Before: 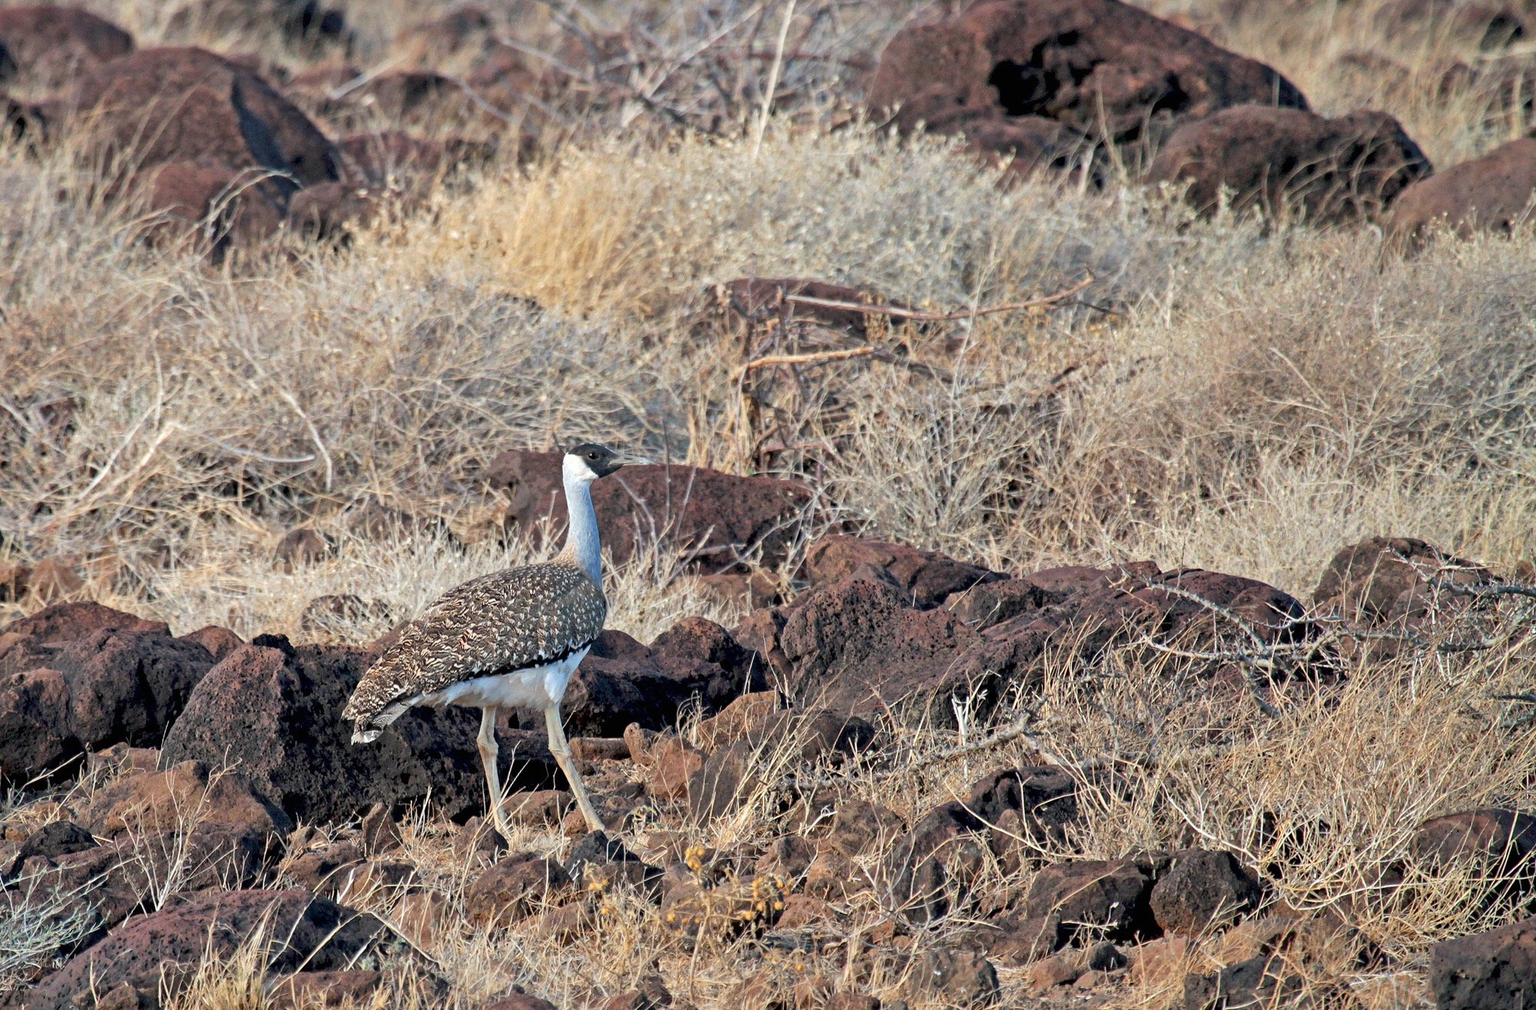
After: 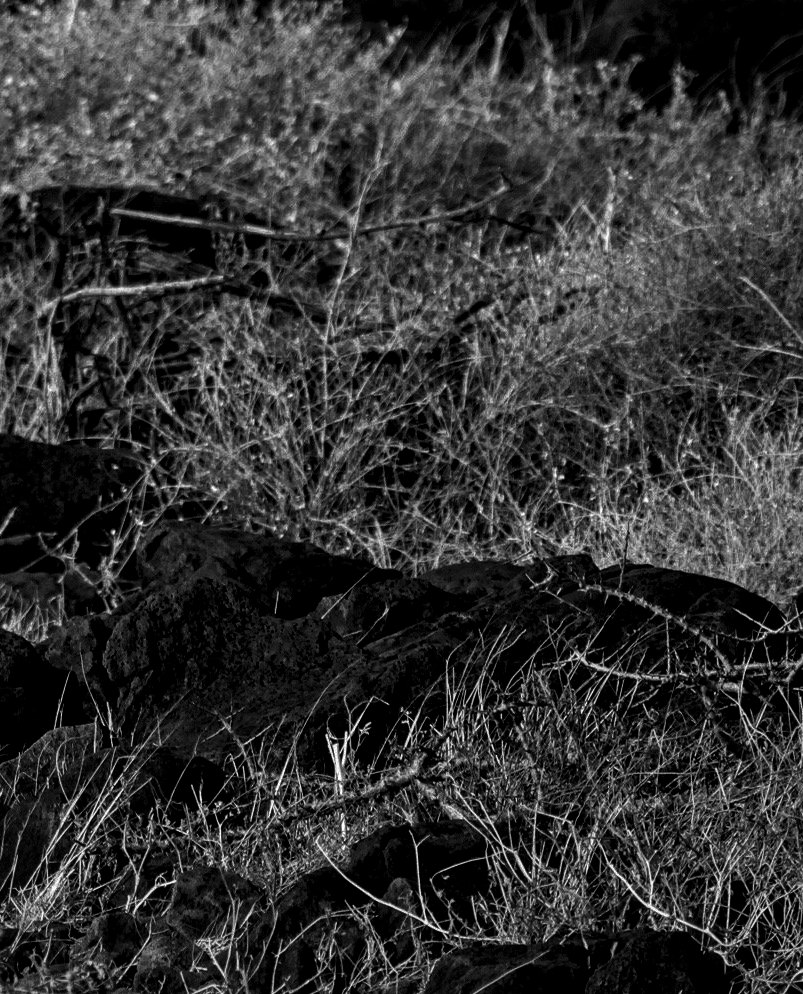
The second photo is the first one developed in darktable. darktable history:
contrast brightness saturation: contrast 0.02, brightness -1, saturation -1
vignetting: fall-off radius 81.94%
local contrast: detail 142%
crop: left 45.721%, top 13.393%, right 14.118%, bottom 10.01%
